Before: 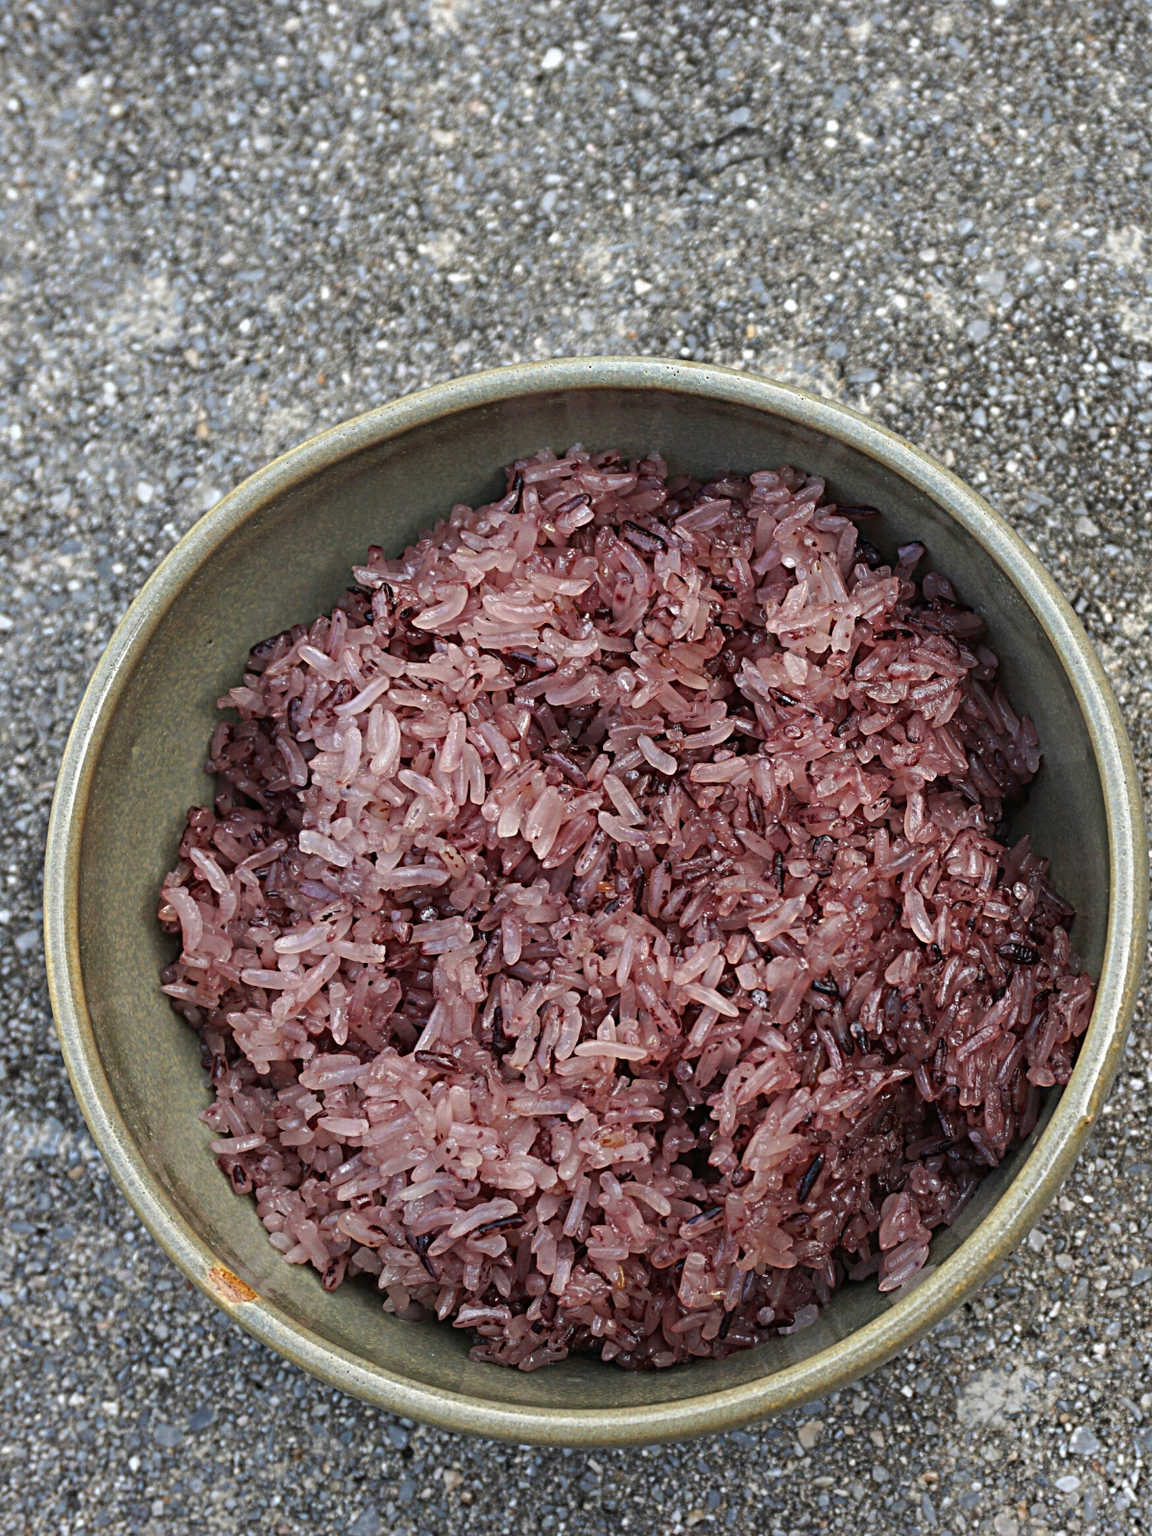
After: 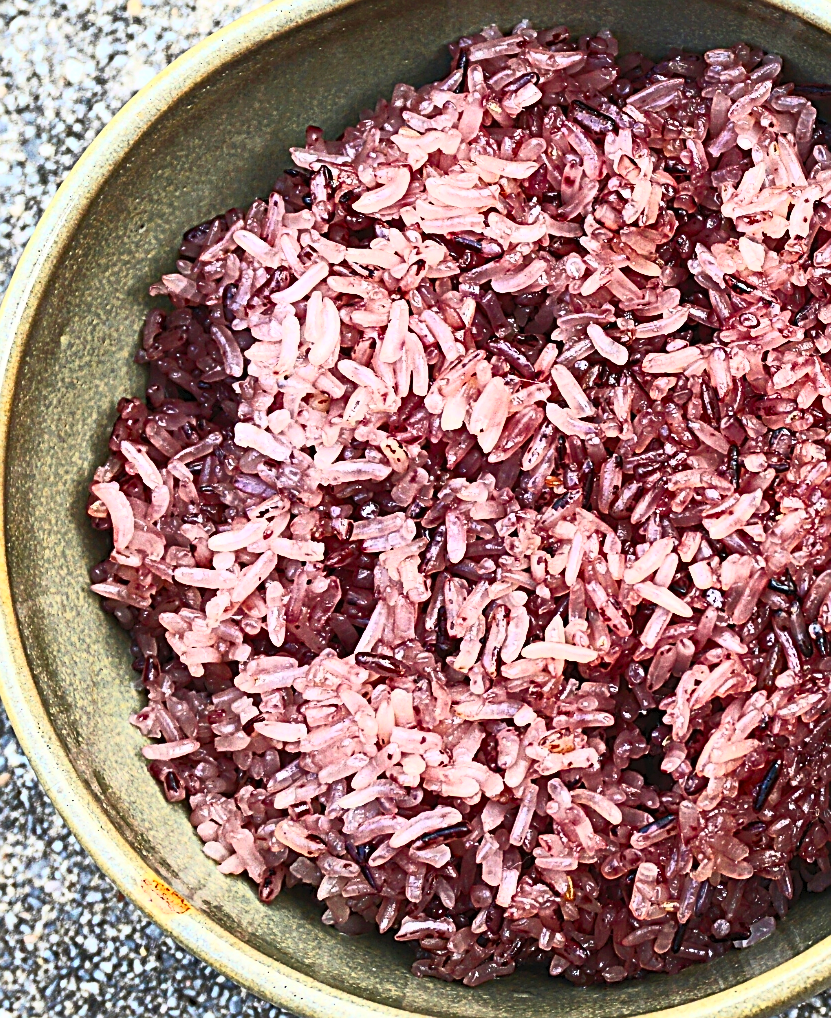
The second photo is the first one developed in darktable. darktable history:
contrast brightness saturation: contrast 0.83, brightness 0.59, saturation 0.59
sharpen: on, module defaults
crop: left 6.488%, top 27.668%, right 24.183%, bottom 8.656%
